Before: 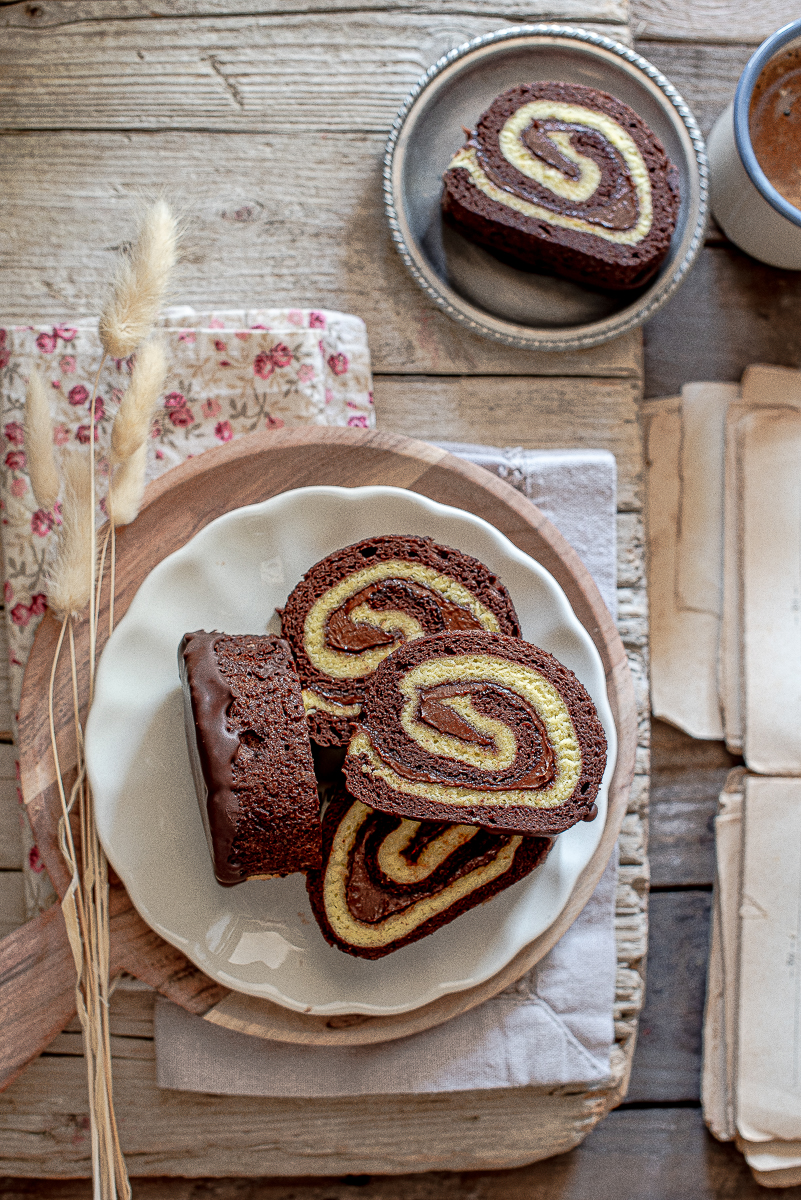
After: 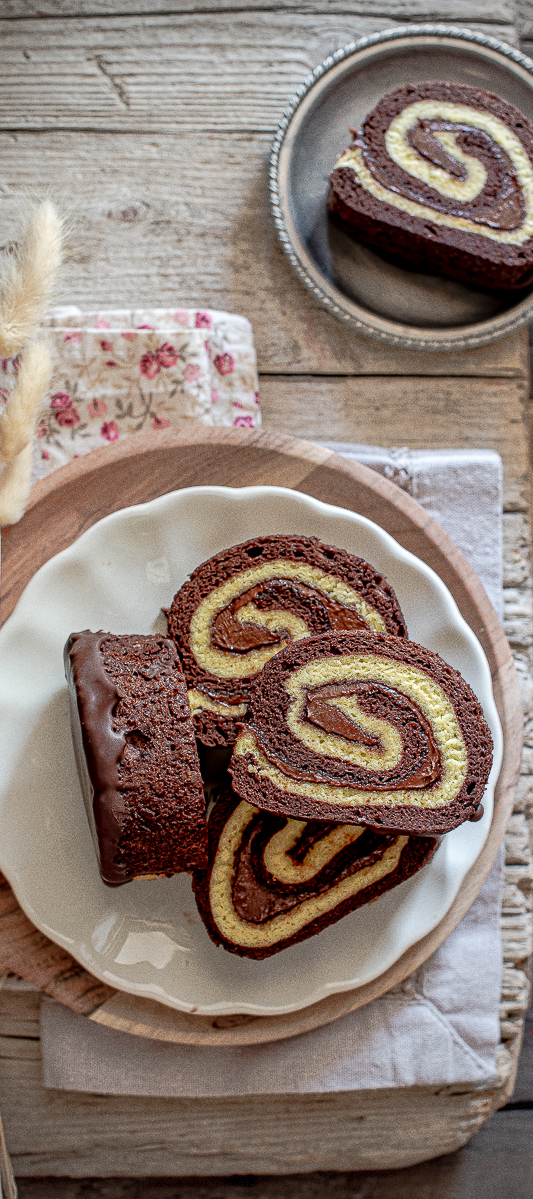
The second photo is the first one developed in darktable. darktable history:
vignetting: fall-off start 71.54%, dithering 8-bit output
crop and rotate: left 14.308%, right 19.101%
